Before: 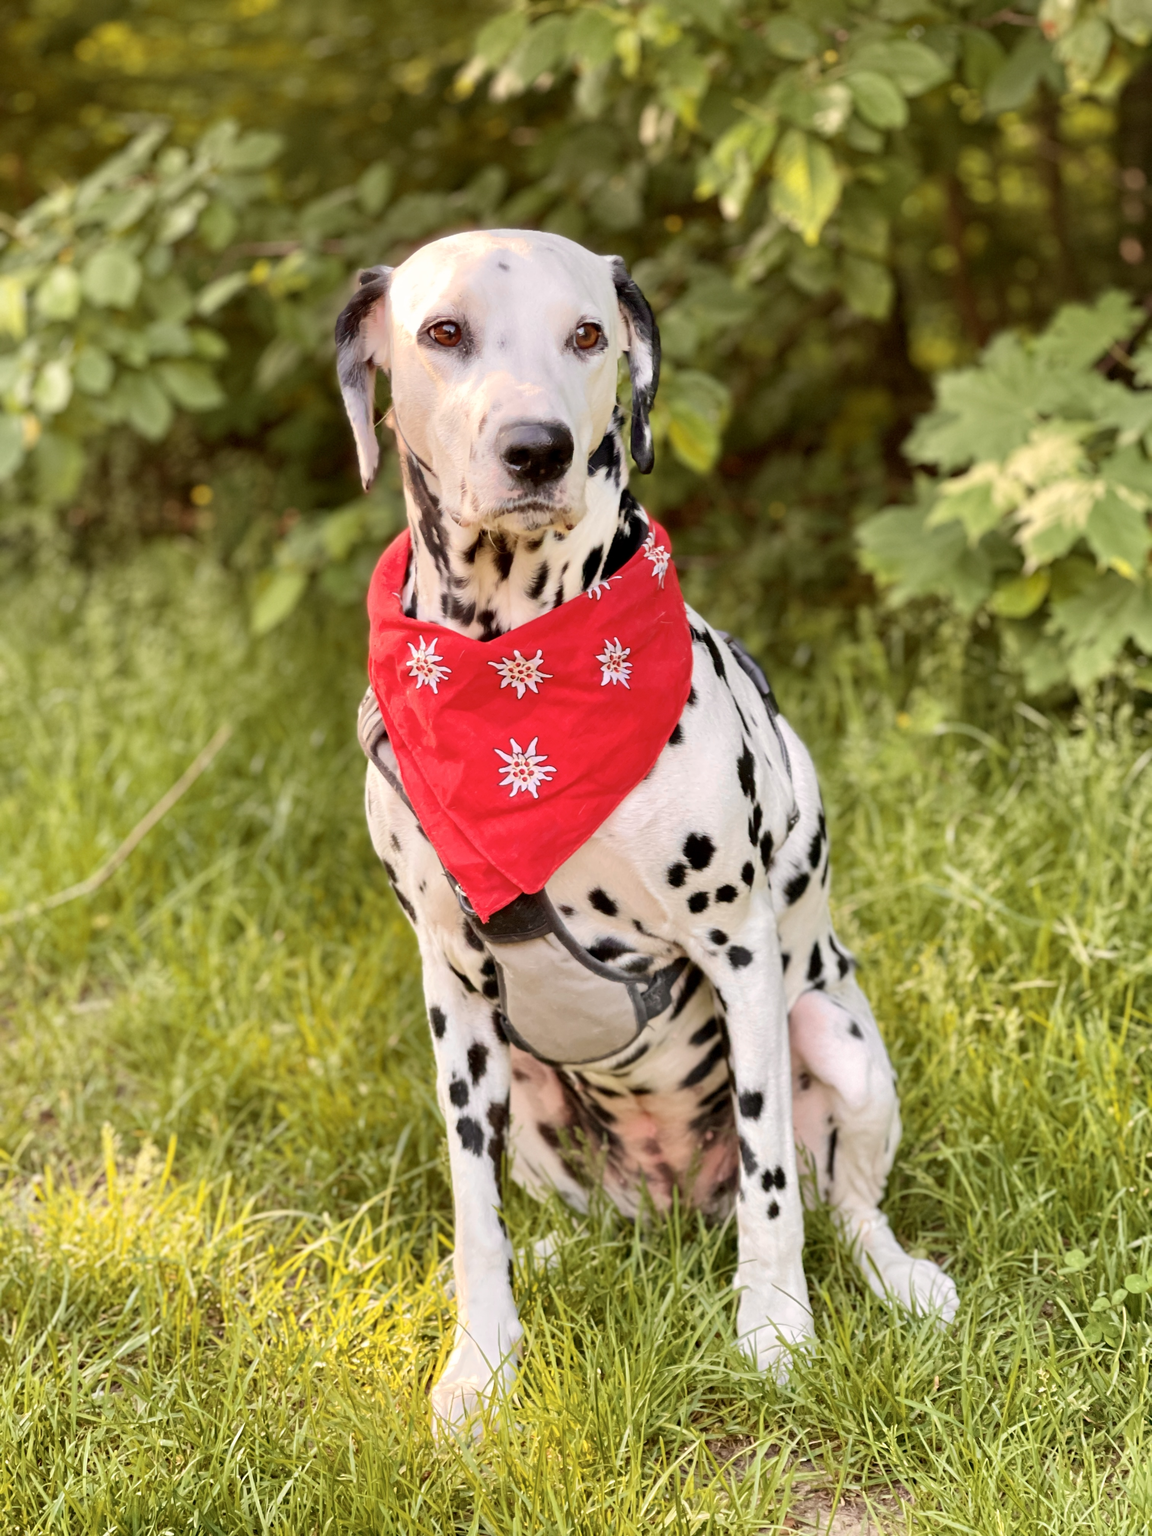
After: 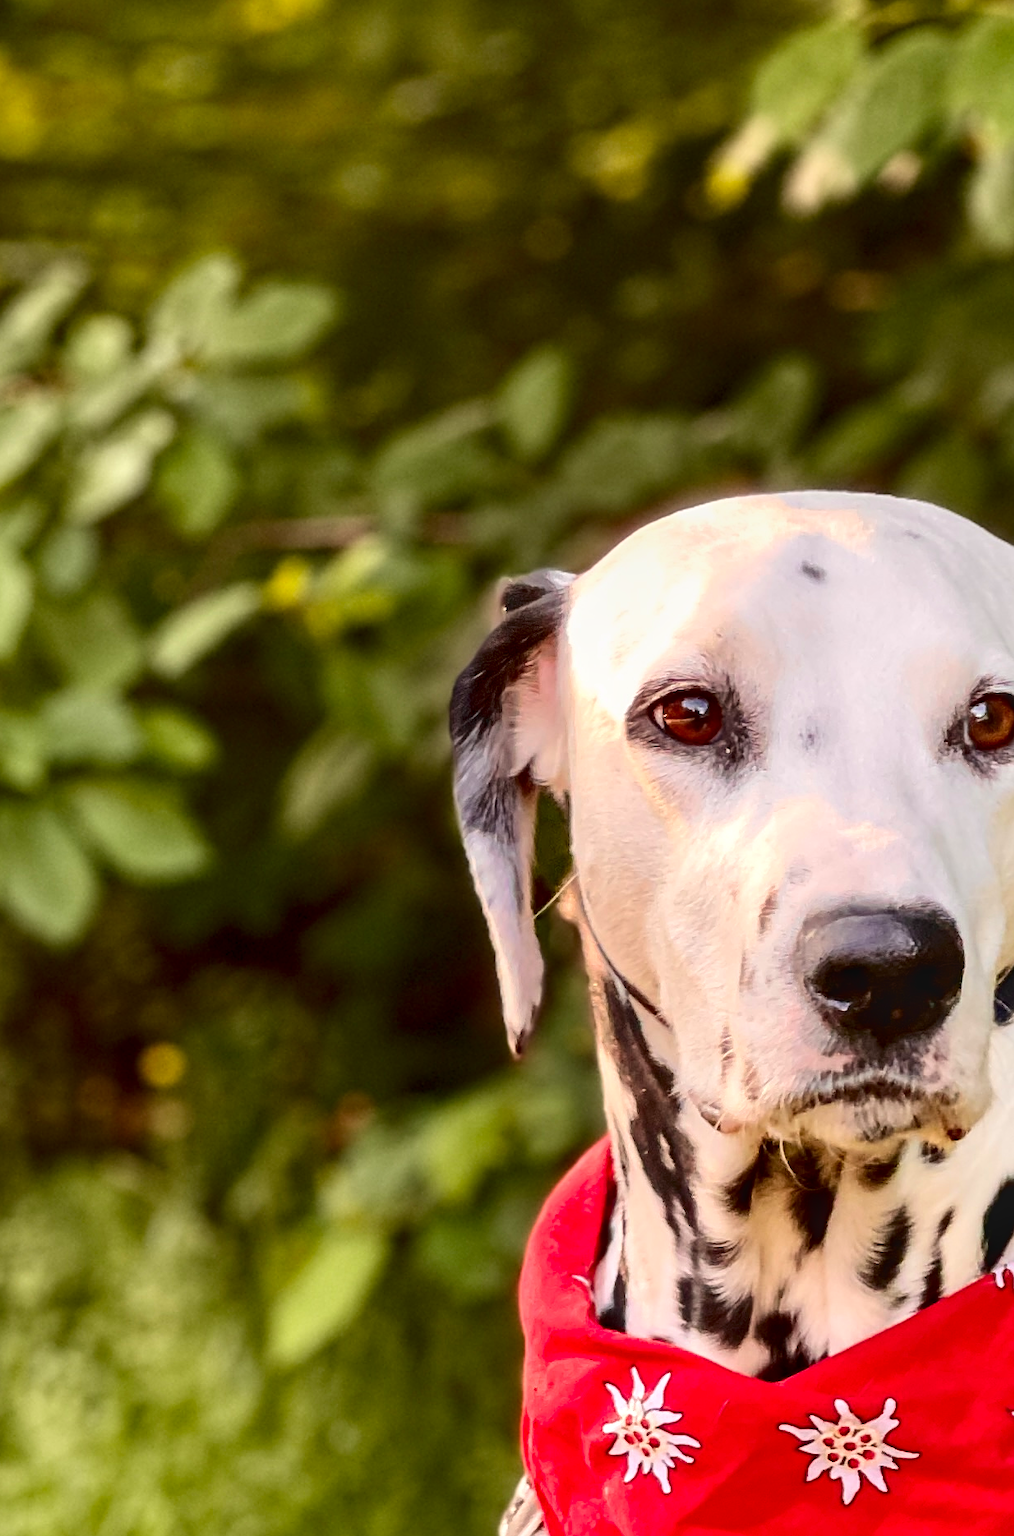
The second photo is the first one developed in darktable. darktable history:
sharpen: on, module defaults
crop and rotate: left 11.032%, top 0.105%, right 48.123%, bottom 53.538%
contrast brightness saturation: contrast 0.201, brightness -0.107, saturation 0.1
local contrast: on, module defaults
